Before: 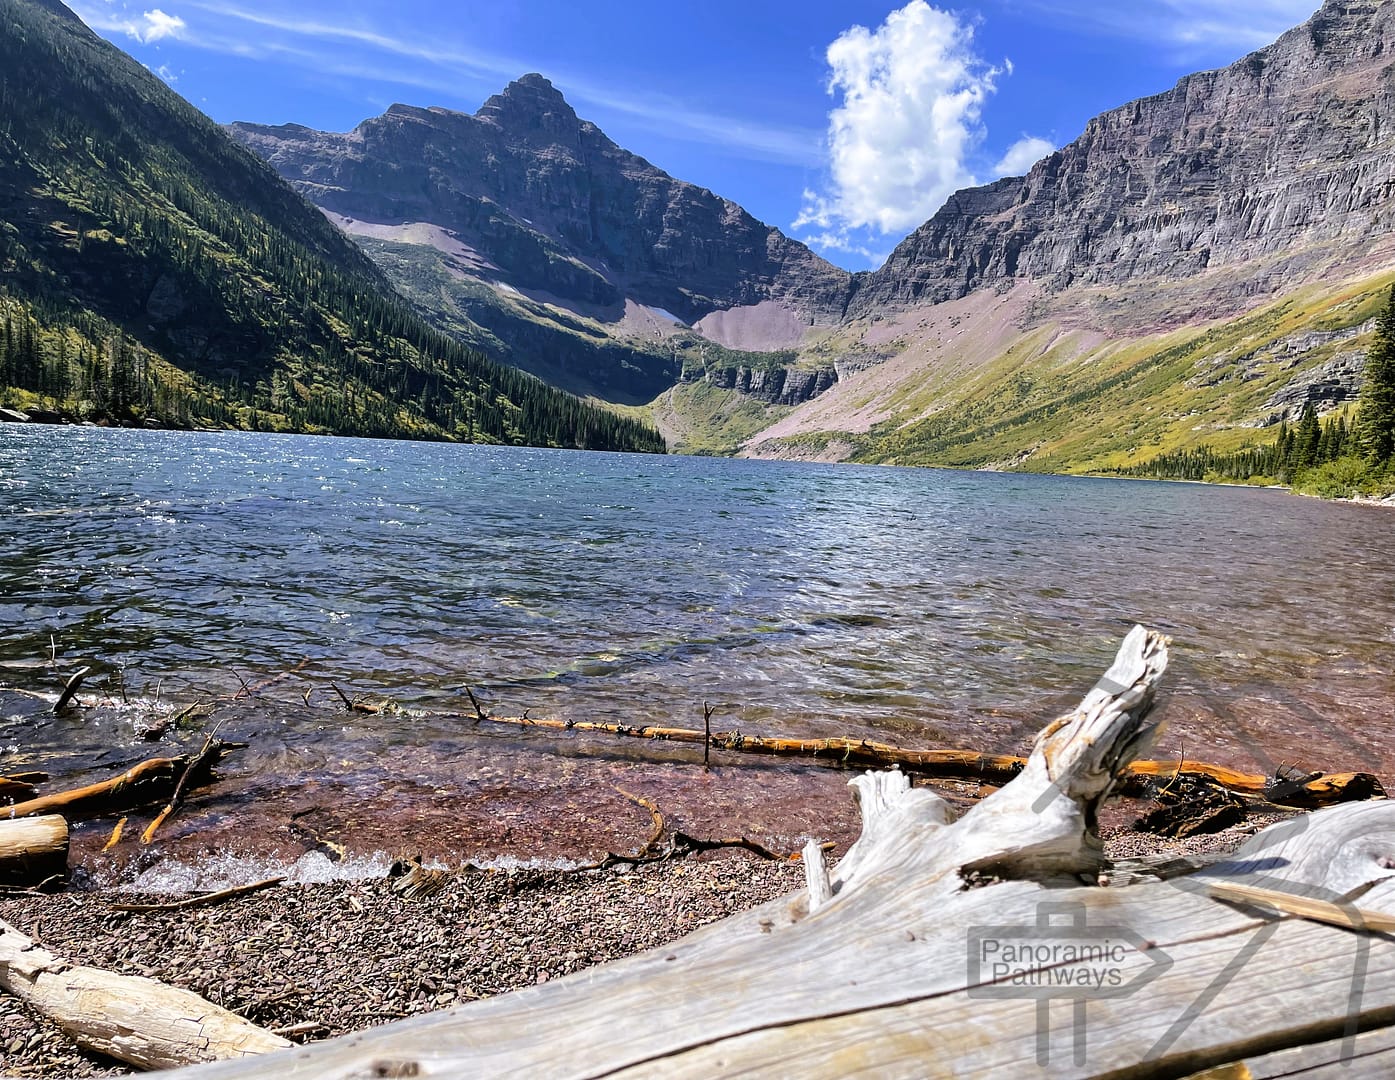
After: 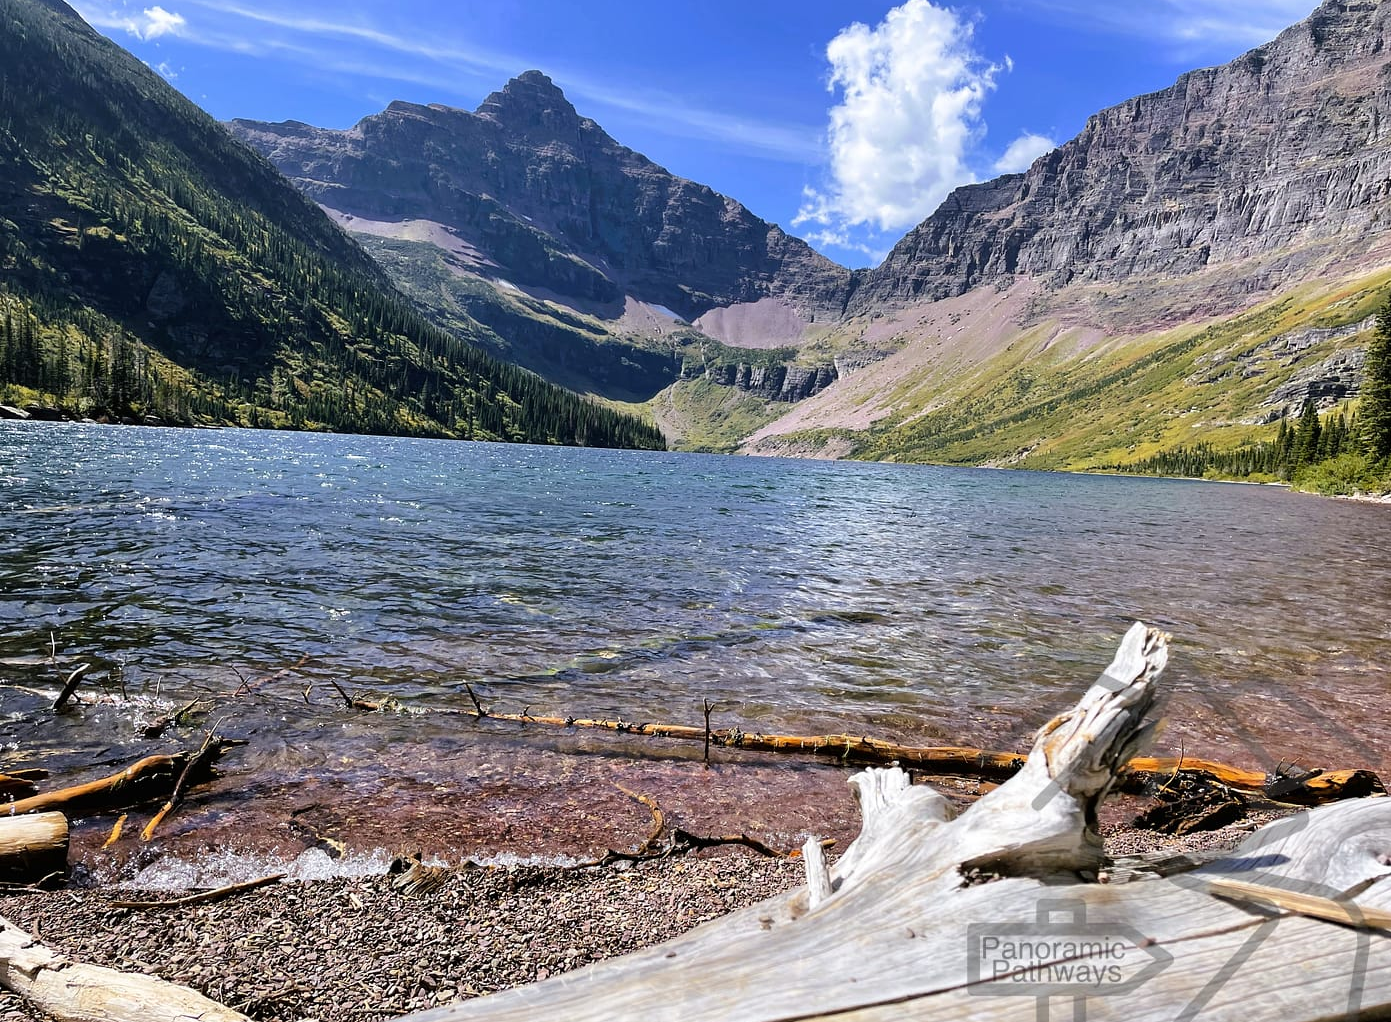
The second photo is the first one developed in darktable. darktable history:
crop: top 0.322%, right 0.257%, bottom 5.048%
